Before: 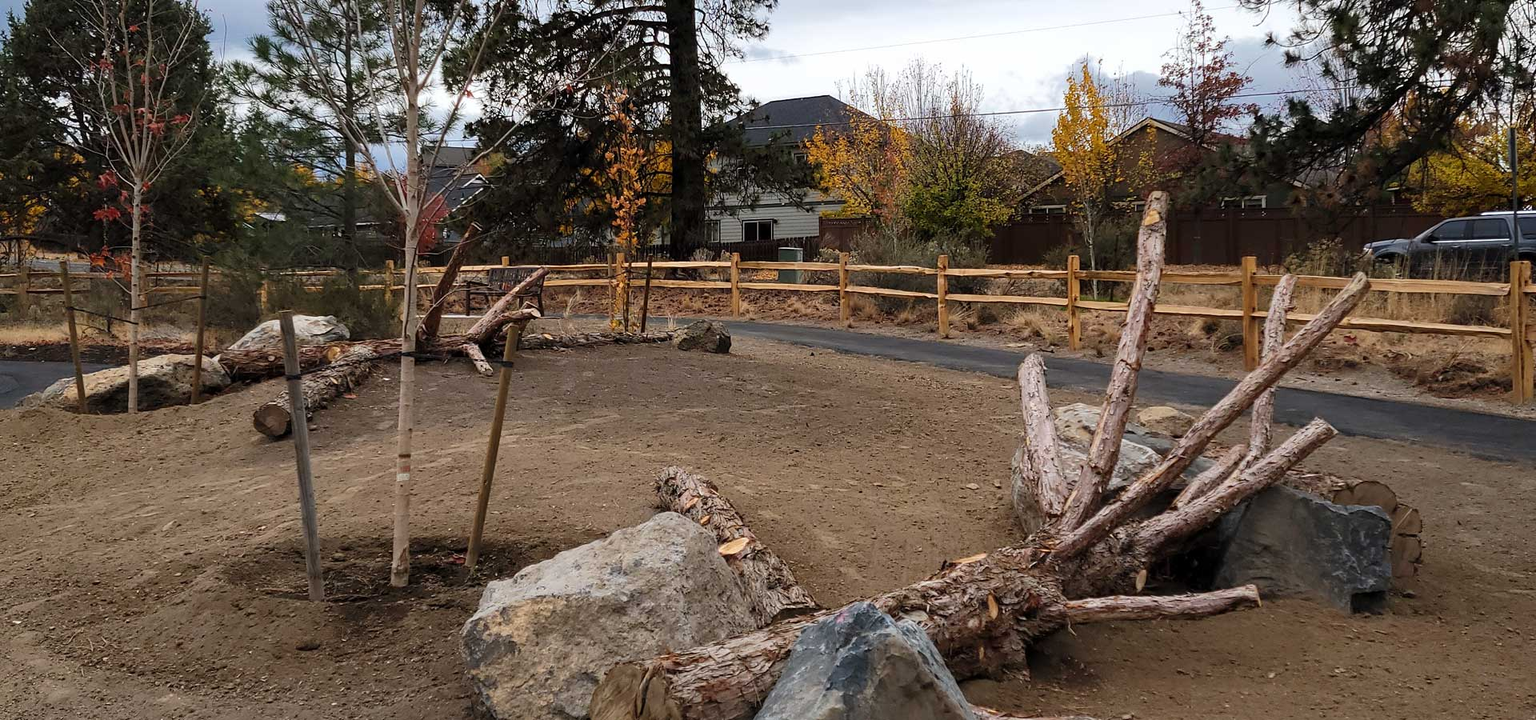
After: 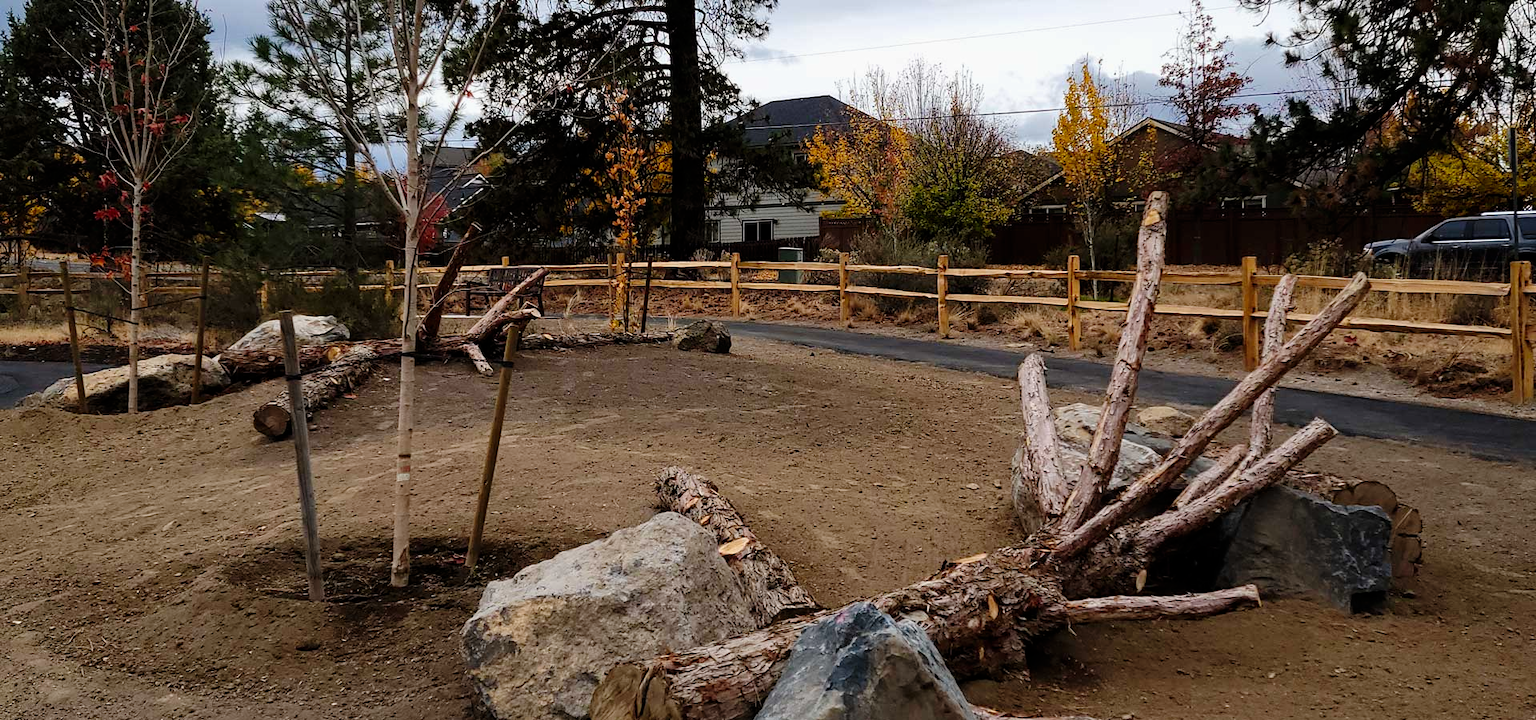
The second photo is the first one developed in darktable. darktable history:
tone curve: curves: ch0 [(0, 0) (0.068, 0.012) (0.183, 0.089) (0.341, 0.283) (0.547, 0.532) (0.828, 0.815) (1, 0.983)]; ch1 [(0, 0) (0.23, 0.166) (0.34, 0.308) (0.371, 0.337) (0.429, 0.411) (0.477, 0.462) (0.499, 0.498) (0.529, 0.537) (0.559, 0.582) (0.743, 0.798) (1, 1)]; ch2 [(0, 0) (0.431, 0.414) (0.498, 0.503) (0.524, 0.528) (0.568, 0.546) (0.6, 0.597) (0.634, 0.645) (0.728, 0.742) (1, 1)], preserve colors none
